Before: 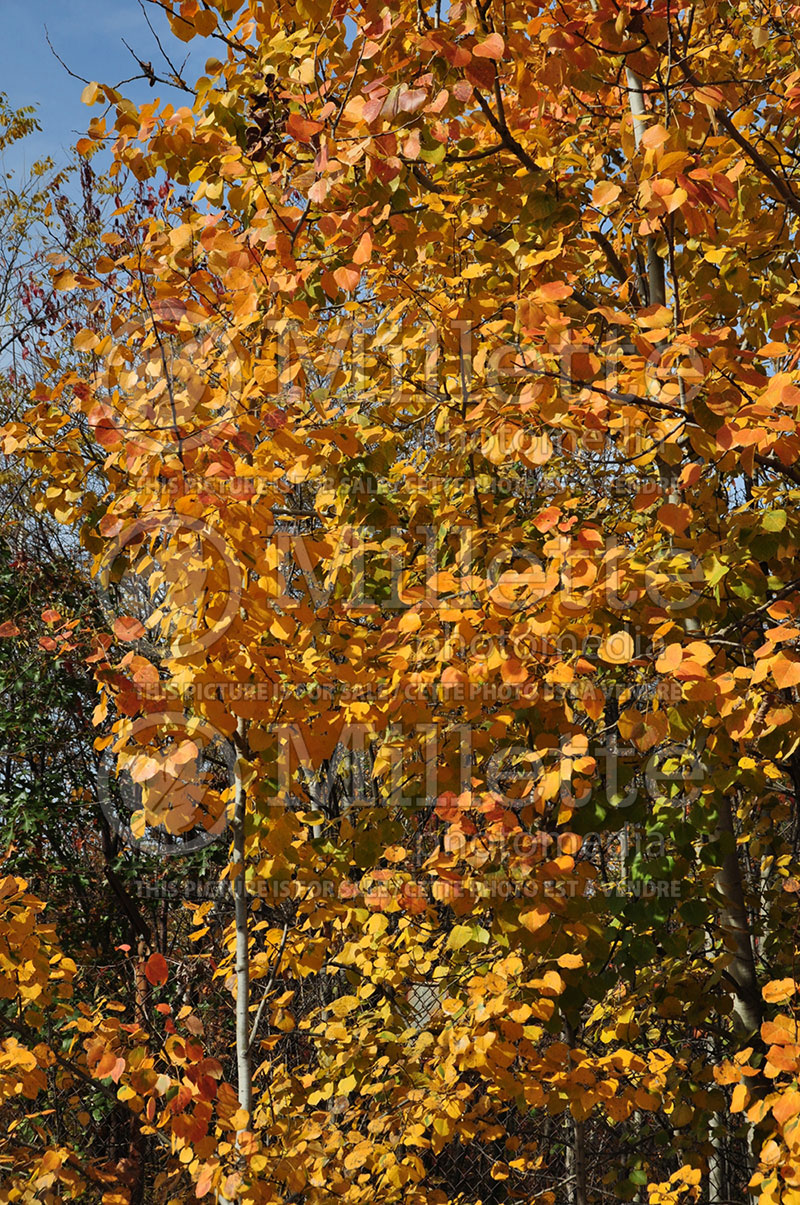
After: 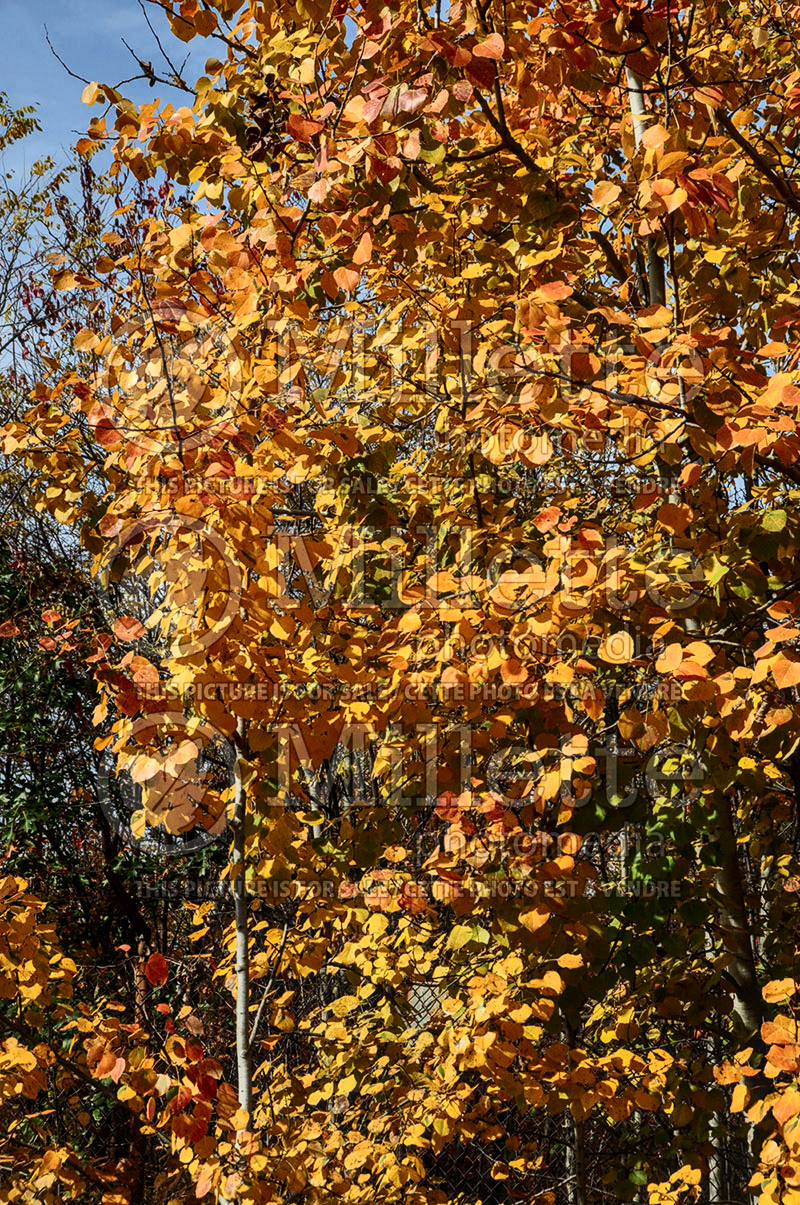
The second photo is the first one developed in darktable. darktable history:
local contrast: detail 130%
contrast equalizer: y [[0.5, 0.488, 0.462, 0.461, 0.491, 0.5], [0.5 ×6], [0.5 ×6], [0 ×6], [0 ×6]]
contrast brightness saturation: contrast 0.288
